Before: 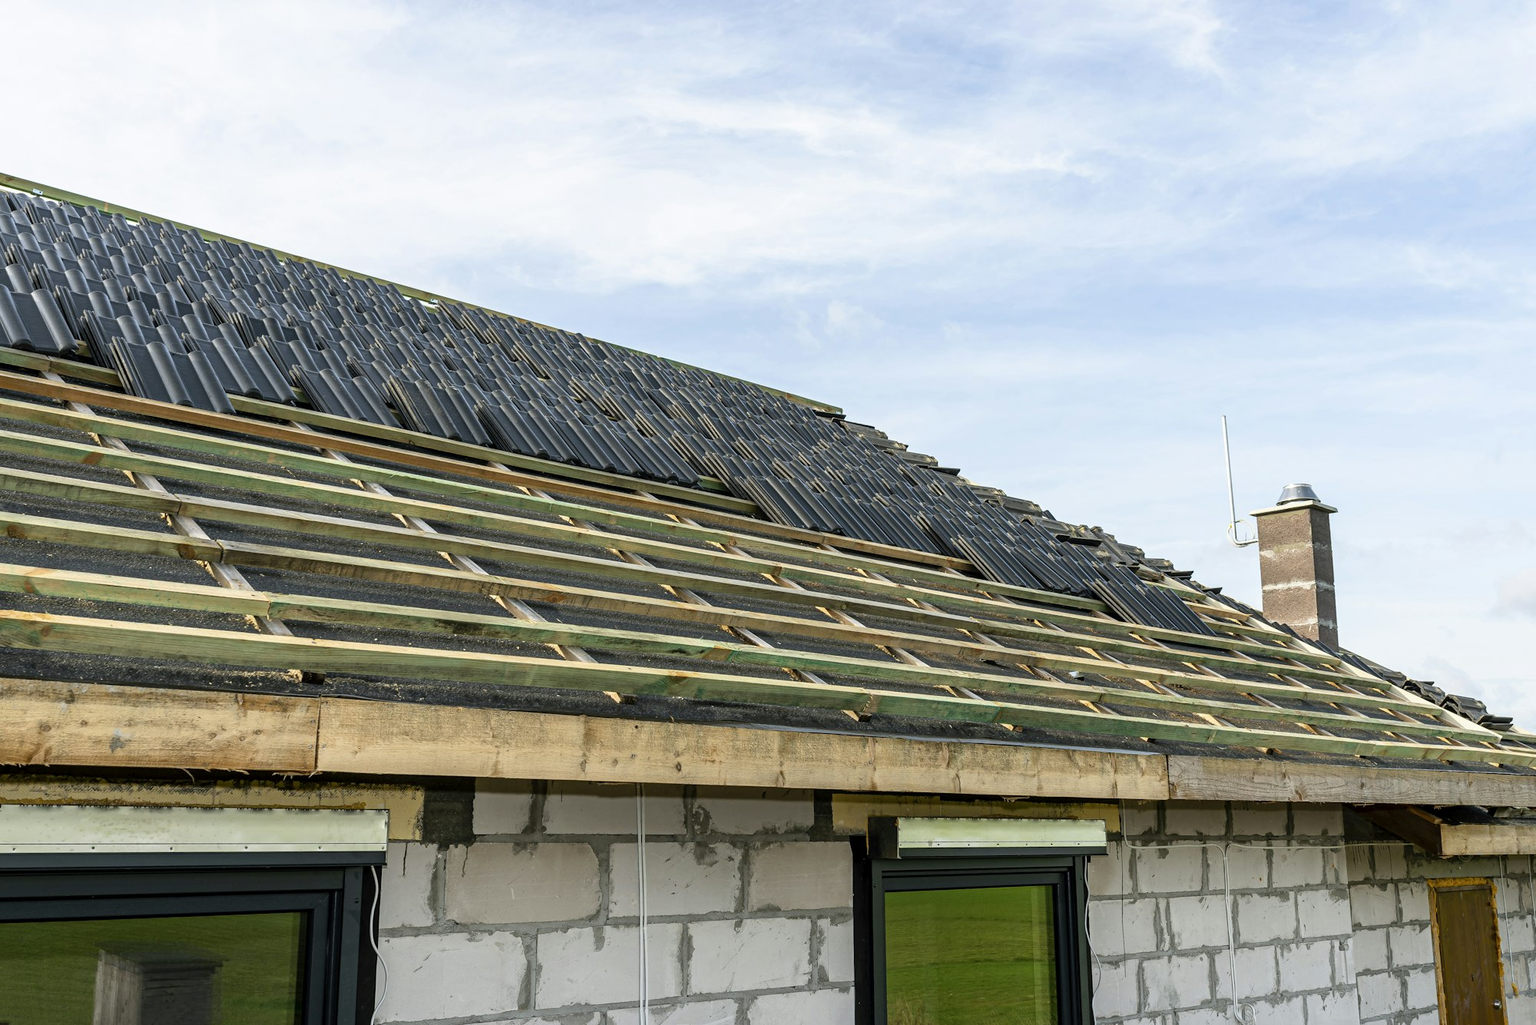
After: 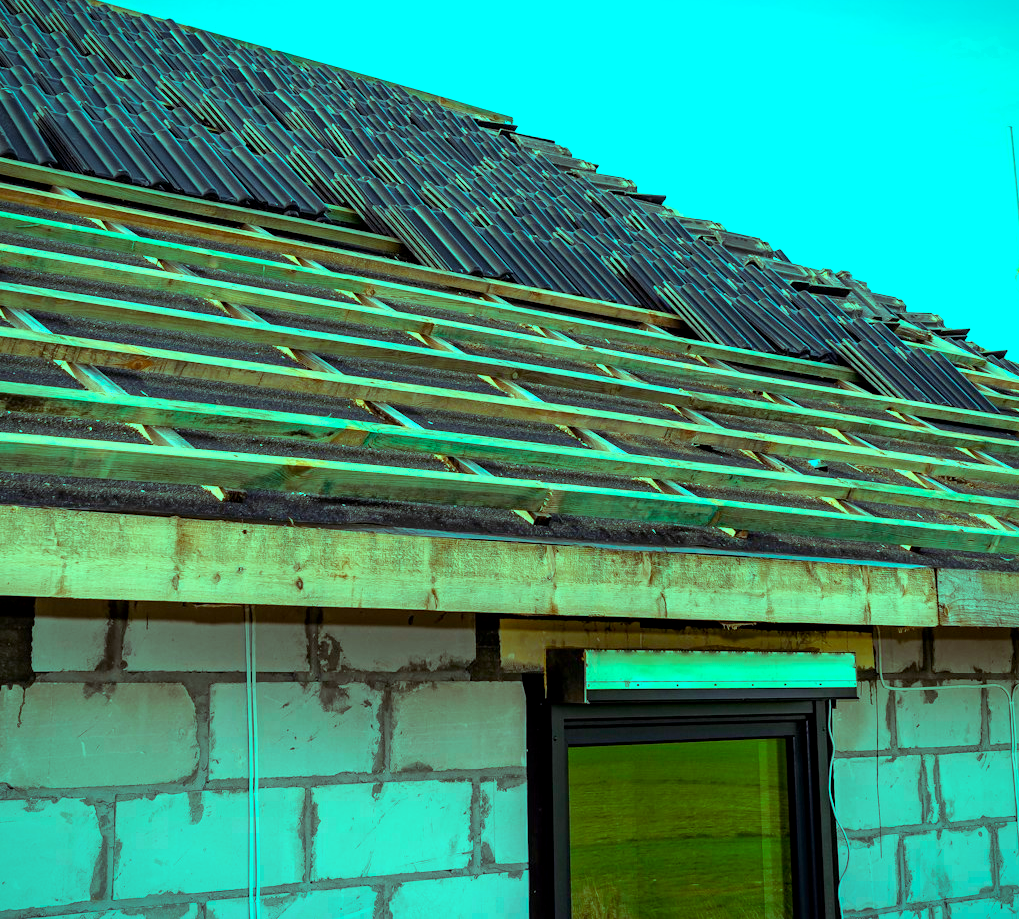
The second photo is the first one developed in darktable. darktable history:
color balance rgb: shadows lift › luminance 0.49%, shadows lift › chroma 6.83%, shadows lift › hue 300.29°, power › hue 208.98°, highlights gain › luminance 20.24%, highlights gain › chroma 13.17%, highlights gain › hue 173.85°, perceptual saturation grading › global saturation 18.05%
shadows and highlights: shadows -30, highlights 30
local contrast: highlights 100%, shadows 100%, detail 120%, midtone range 0.2
vignetting: fall-off start 80.87%, fall-off radius 61.59%, brightness -0.384, saturation 0.007, center (0, 0.007), automatic ratio true, width/height ratio 1.418
crop and rotate: left 29.237%, top 31.152%, right 19.807%
